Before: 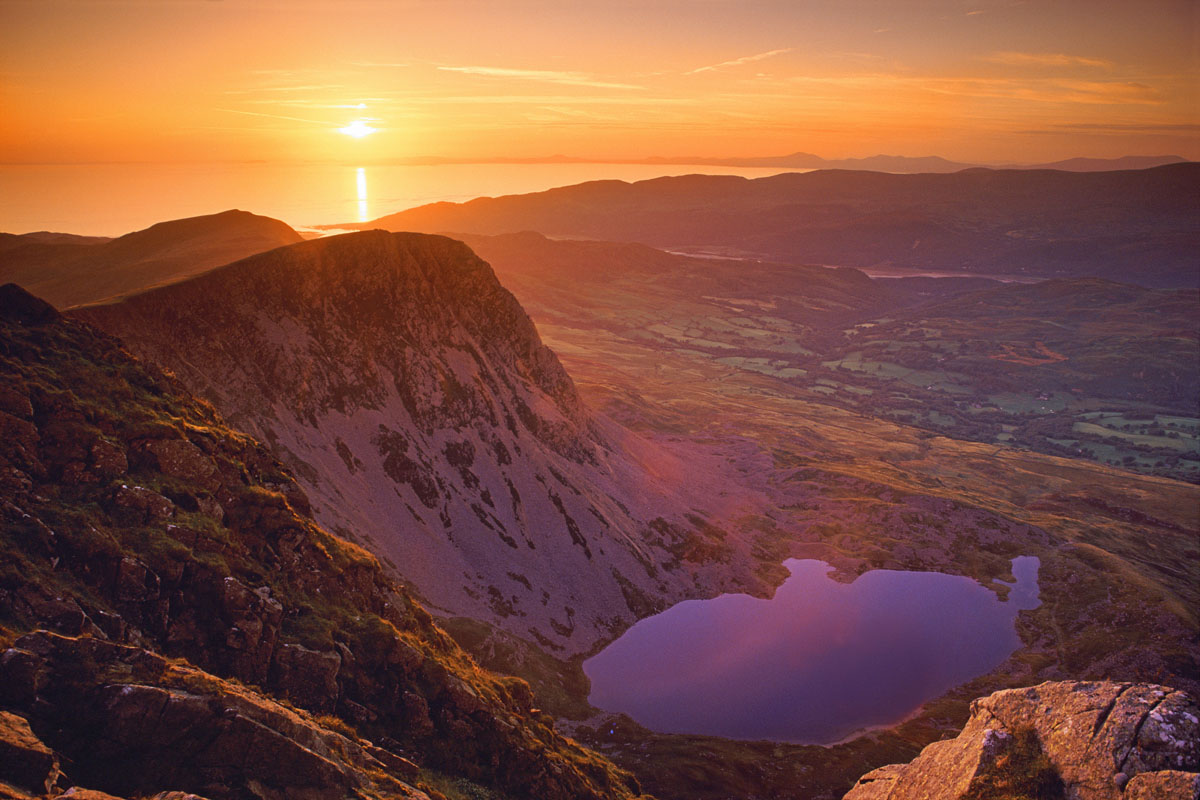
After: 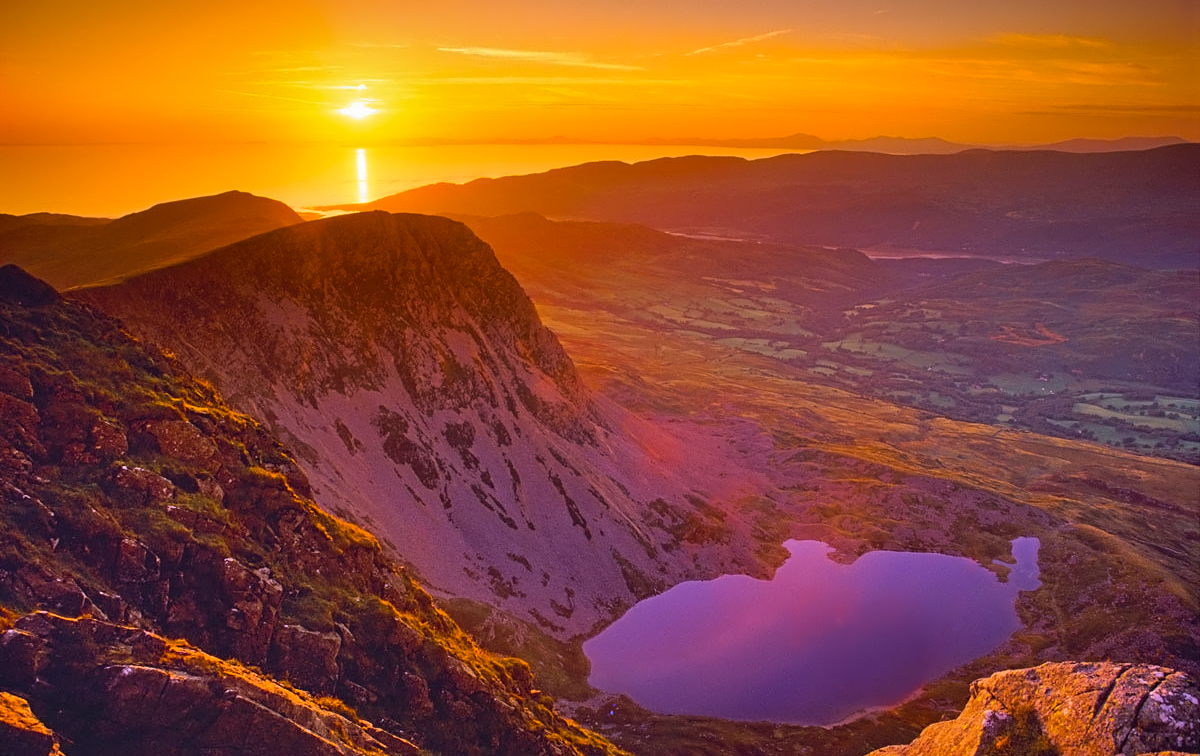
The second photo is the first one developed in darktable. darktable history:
color balance rgb: linear chroma grading › global chroma 15%, perceptual saturation grading › global saturation 30%
shadows and highlights: soften with gaussian
crop and rotate: top 2.479%, bottom 3.018%
contrast equalizer: y [[0.5 ×4, 0.524, 0.59], [0.5 ×6], [0.5 ×6], [0, 0, 0, 0.01, 0.045, 0.012], [0, 0, 0, 0.044, 0.195, 0.131]]
